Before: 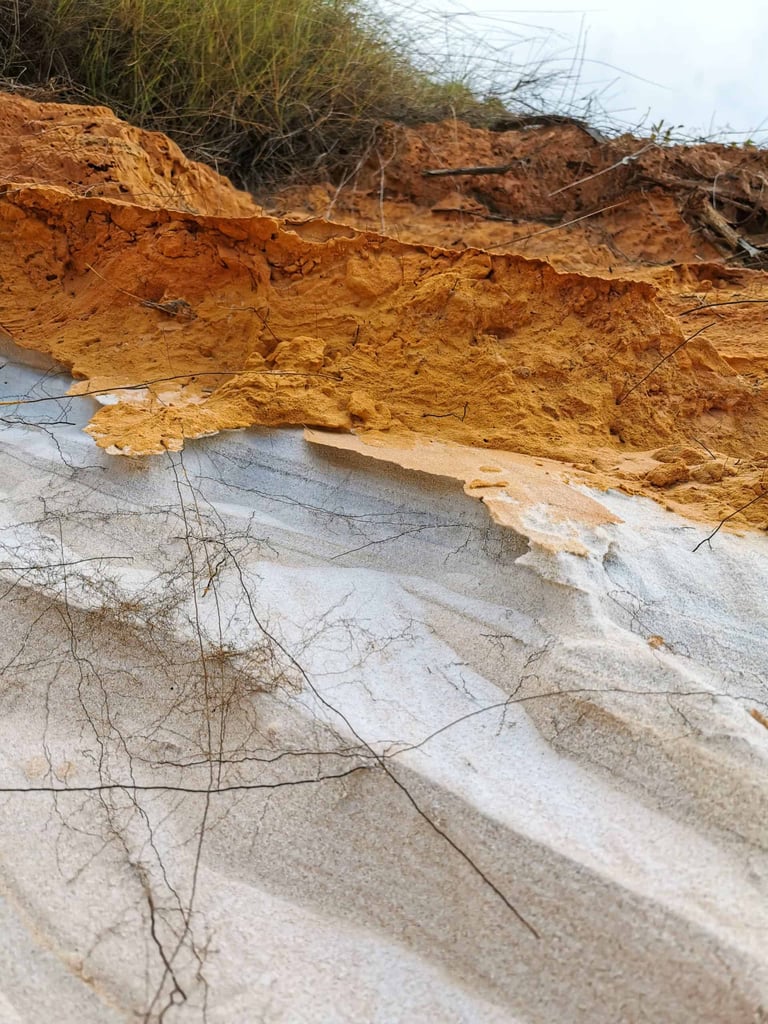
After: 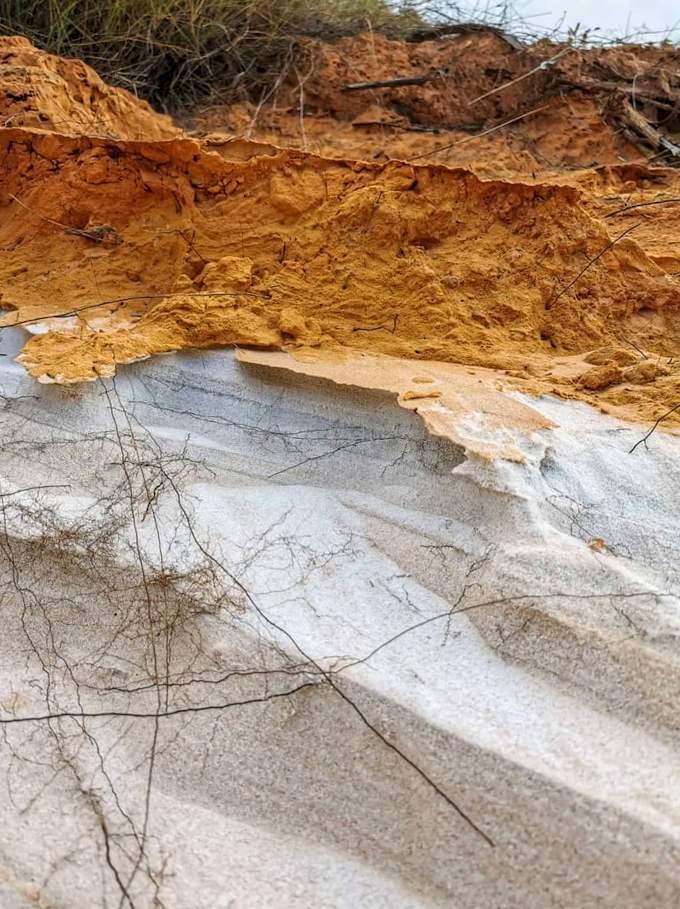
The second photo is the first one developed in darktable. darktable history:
crop and rotate: angle 2.72°, left 5.916%, top 5.671%
local contrast: on, module defaults
